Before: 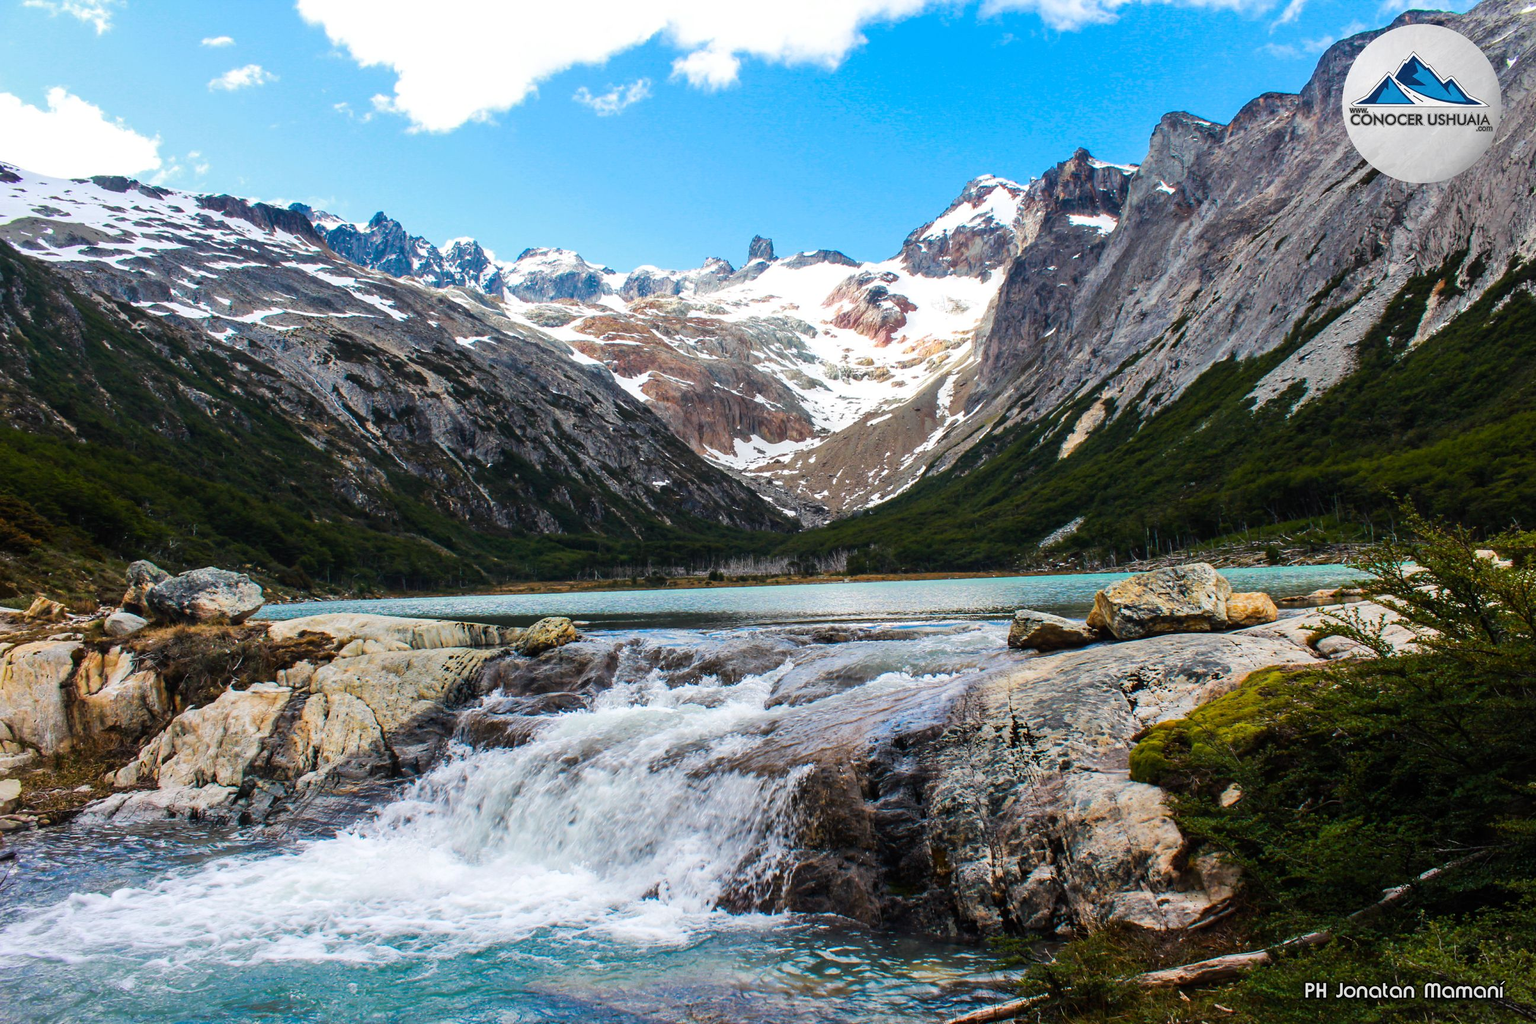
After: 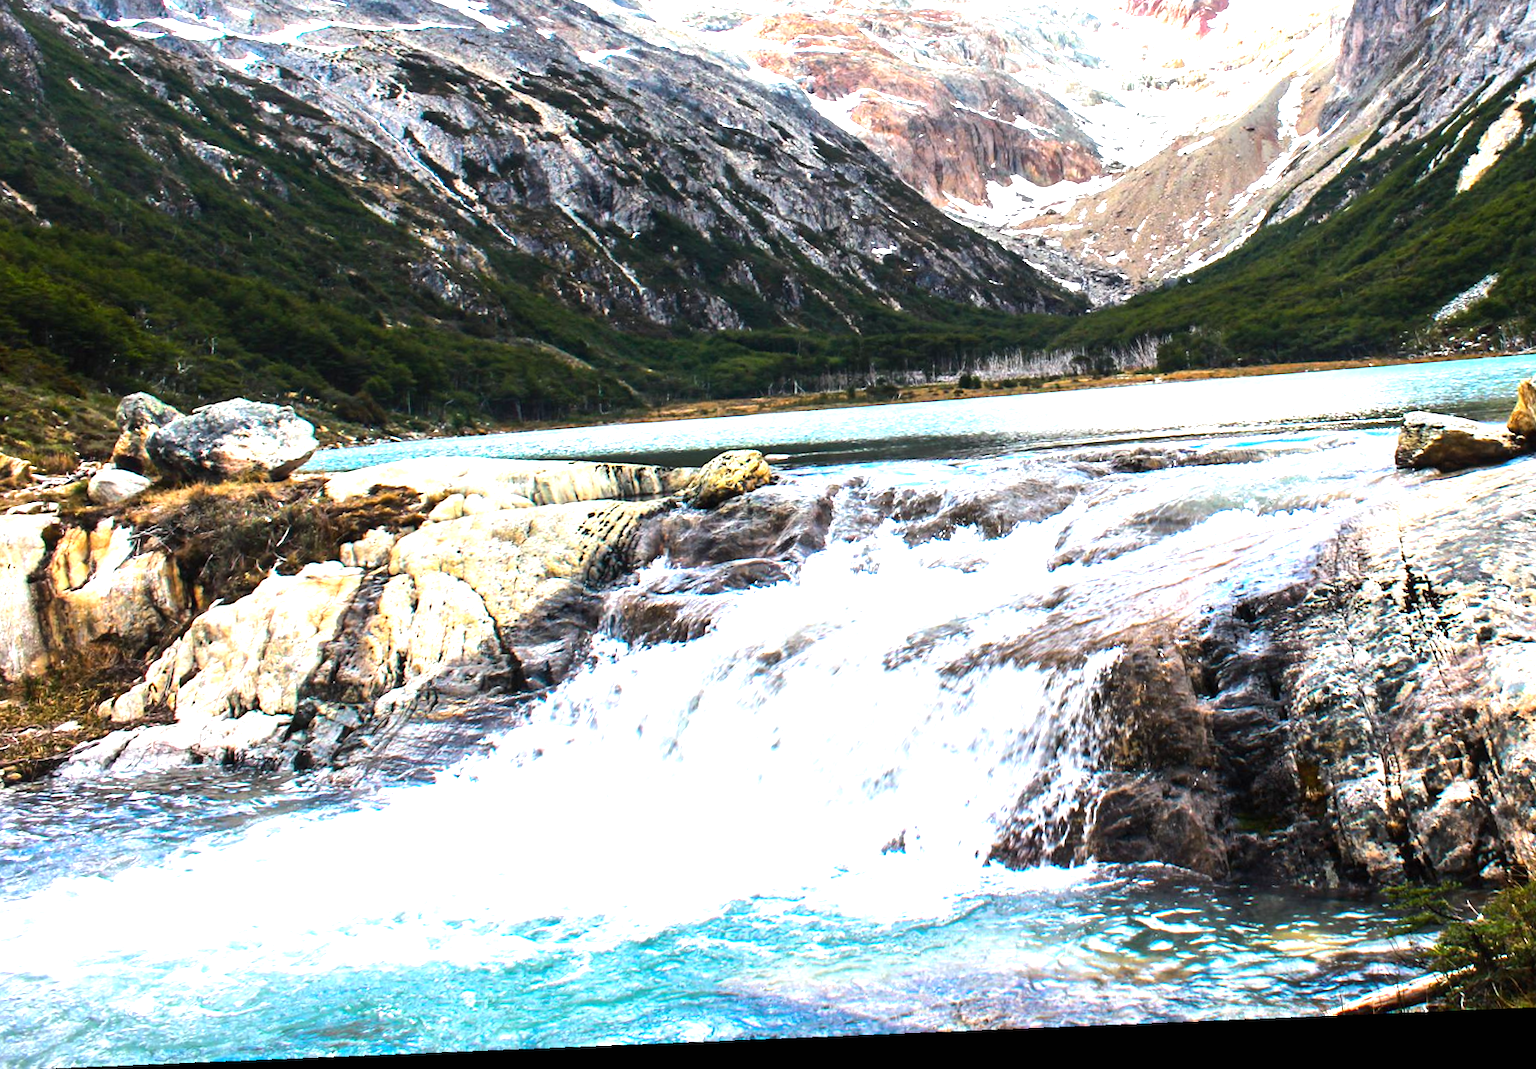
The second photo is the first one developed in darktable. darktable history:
tone equalizer: -8 EV -0.417 EV, -7 EV -0.389 EV, -6 EV -0.333 EV, -5 EV -0.222 EV, -3 EV 0.222 EV, -2 EV 0.333 EV, -1 EV 0.389 EV, +0 EV 0.417 EV, edges refinement/feathering 500, mask exposure compensation -1.57 EV, preserve details no
crop and rotate: angle -0.82°, left 3.85%, top 31.828%, right 27.992%
exposure: black level correction 0, exposure 1.2 EV, compensate highlight preservation false
rotate and perspective: rotation -3.18°, automatic cropping off
